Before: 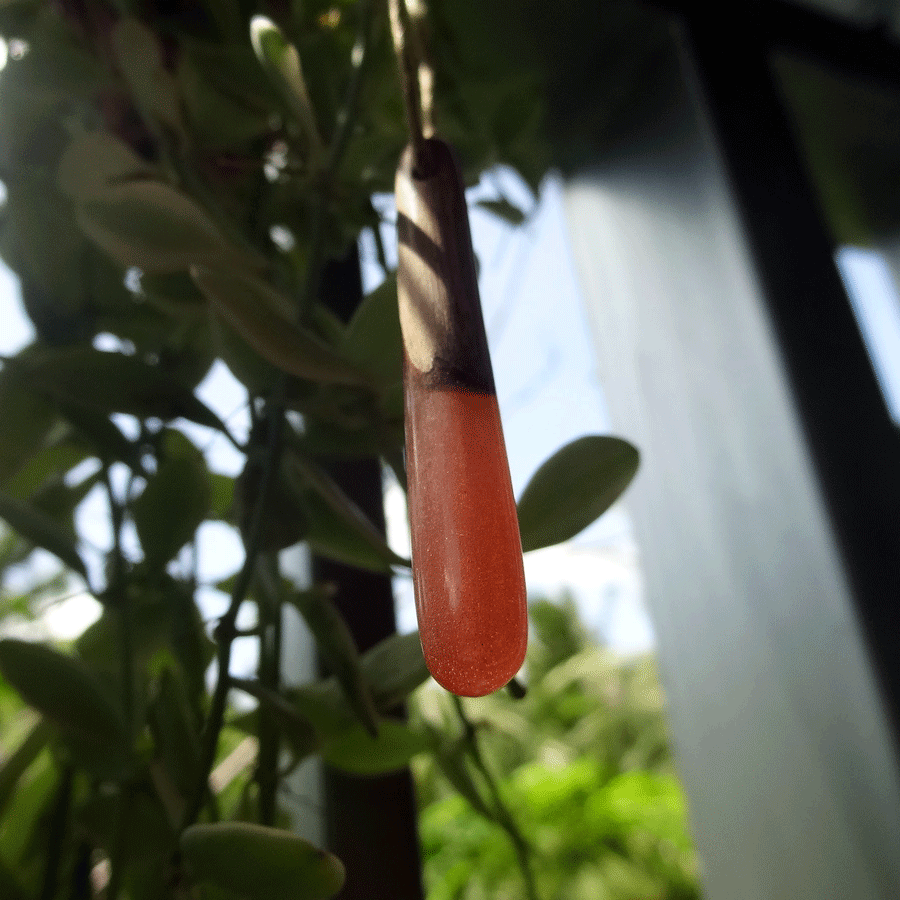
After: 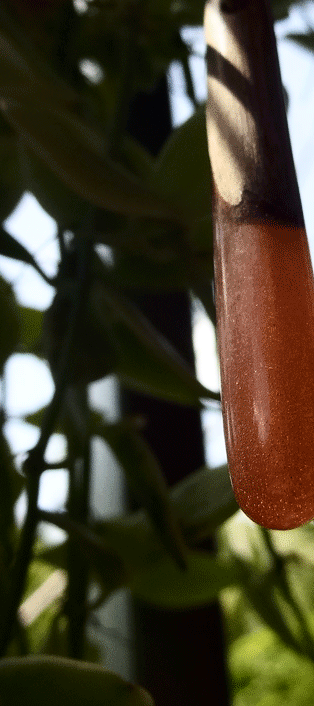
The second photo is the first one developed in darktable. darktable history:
color zones: curves: ch2 [(0, 0.5) (0.143, 0.5) (0.286, 0.489) (0.415, 0.421) (0.571, 0.5) (0.714, 0.5) (0.857, 0.5) (1, 0.5)]
crop and rotate: left 21.294%, top 18.569%, right 43.754%, bottom 2.981%
contrast brightness saturation: contrast 0.251, saturation -0.318
color balance rgb: perceptual saturation grading › global saturation 40.953%
